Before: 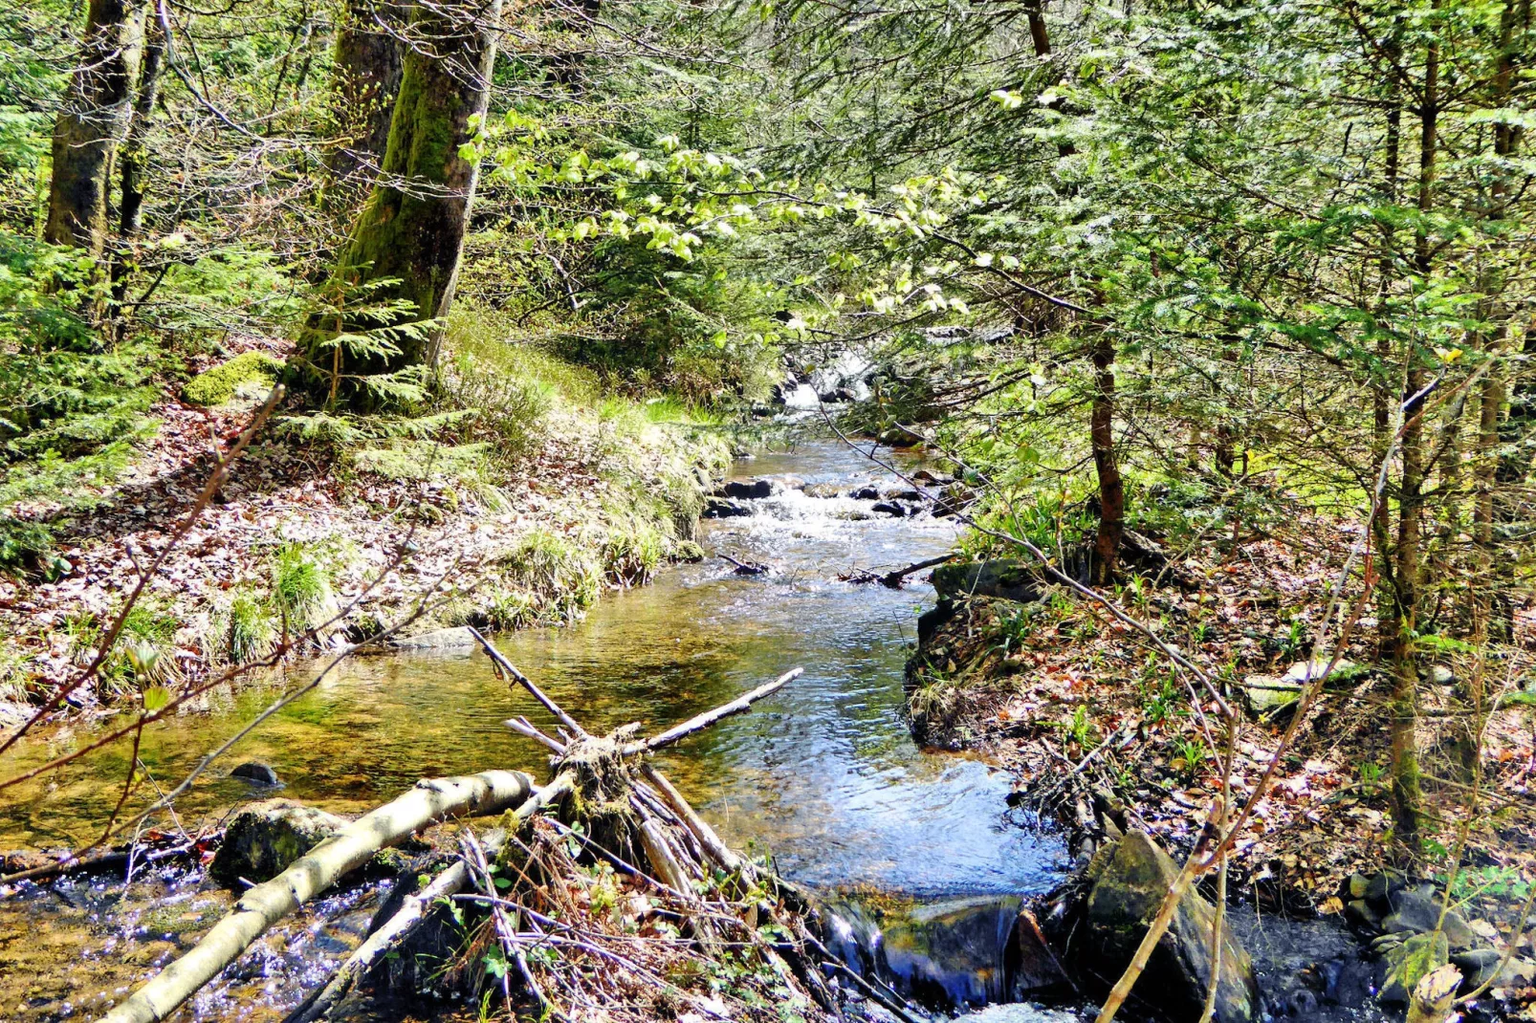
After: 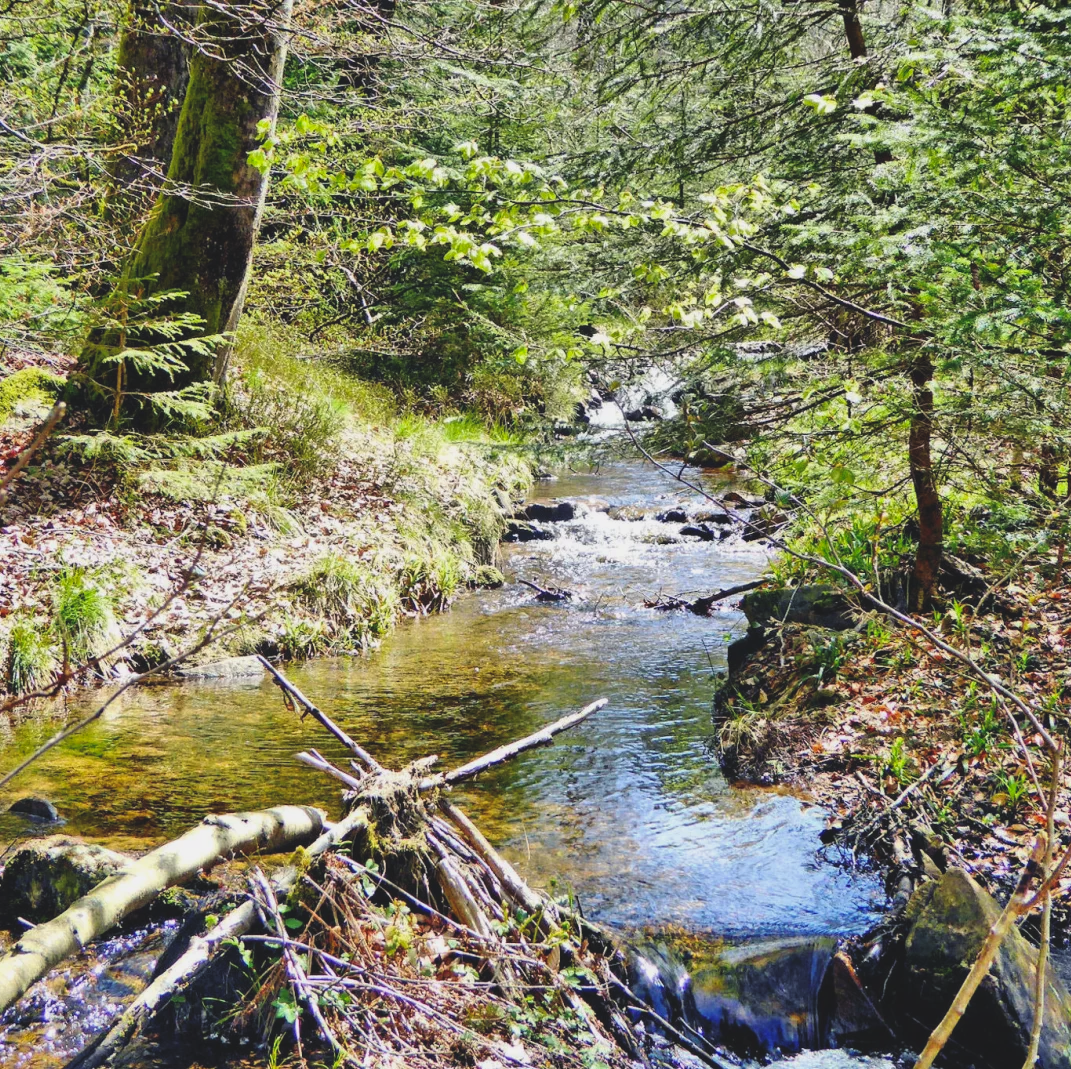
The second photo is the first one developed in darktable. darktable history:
color balance rgb: shadows lift › chroma 1.603%, shadows lift › hue 257.5°, linear chroma grading › global chroma 0.529%, perceptual saturation grading › global saturation 8.943%
exposure: black level correction -0.013, exposure -0.195 EV, compensate highlight preservation false
crop and rotate: left 14.508%, right 18.781%
shadows and highlights: radius 332.05, shadows 55.09, highlights -99.23, compress 94.18%, highlights color adjustment 56.15%, soften with gaussian
